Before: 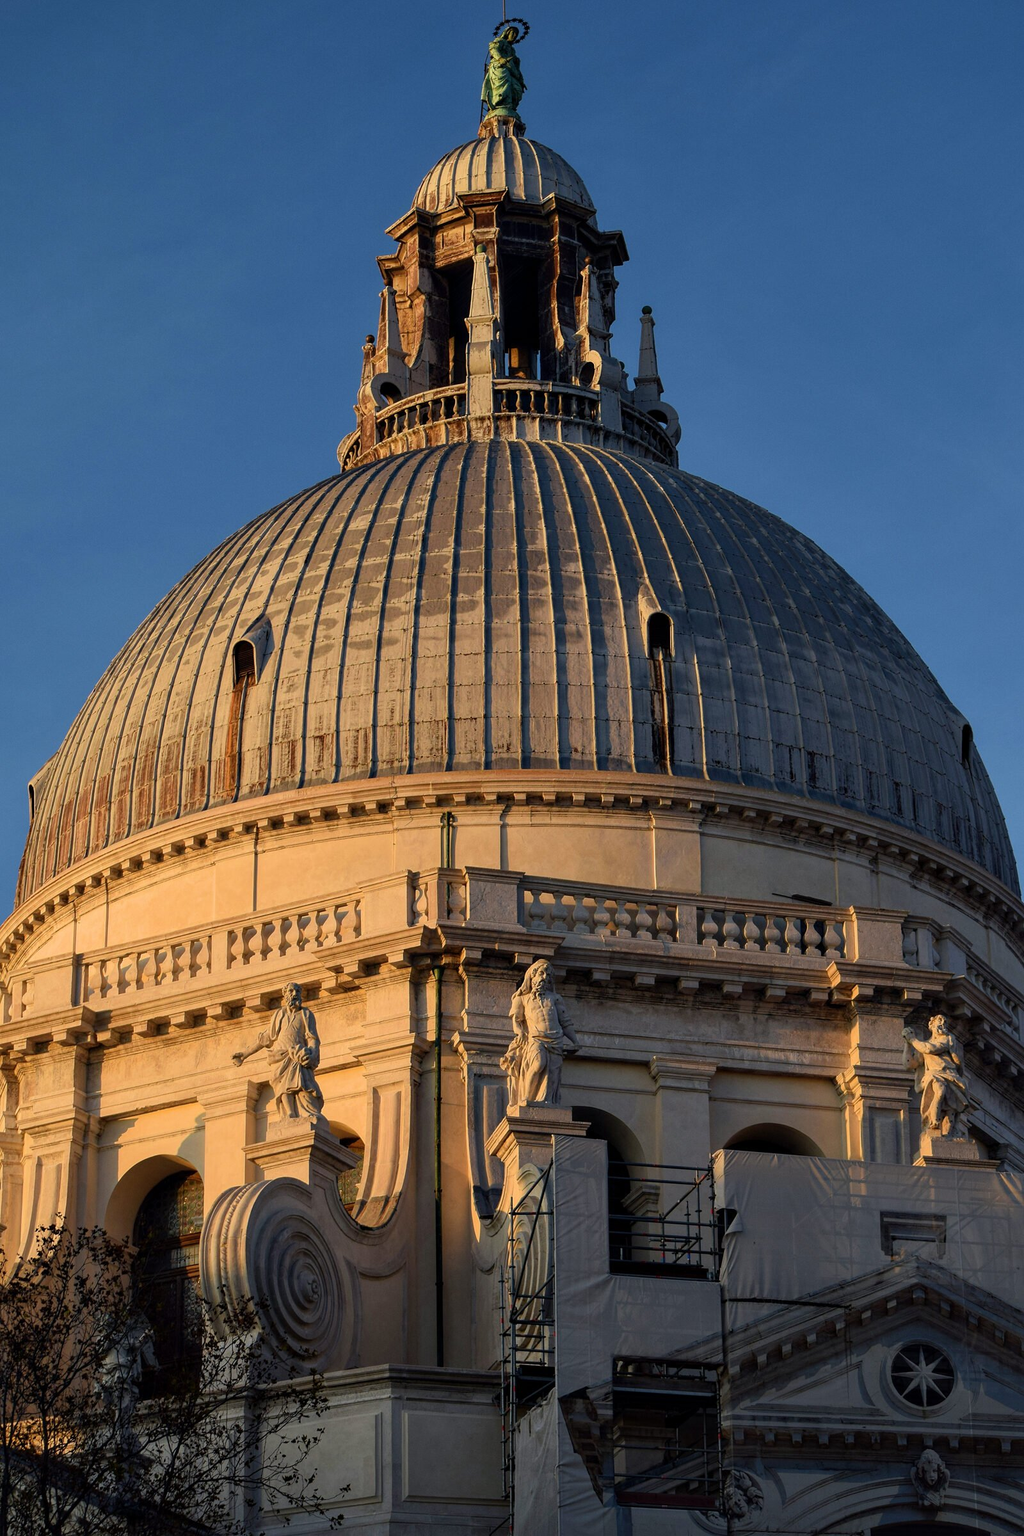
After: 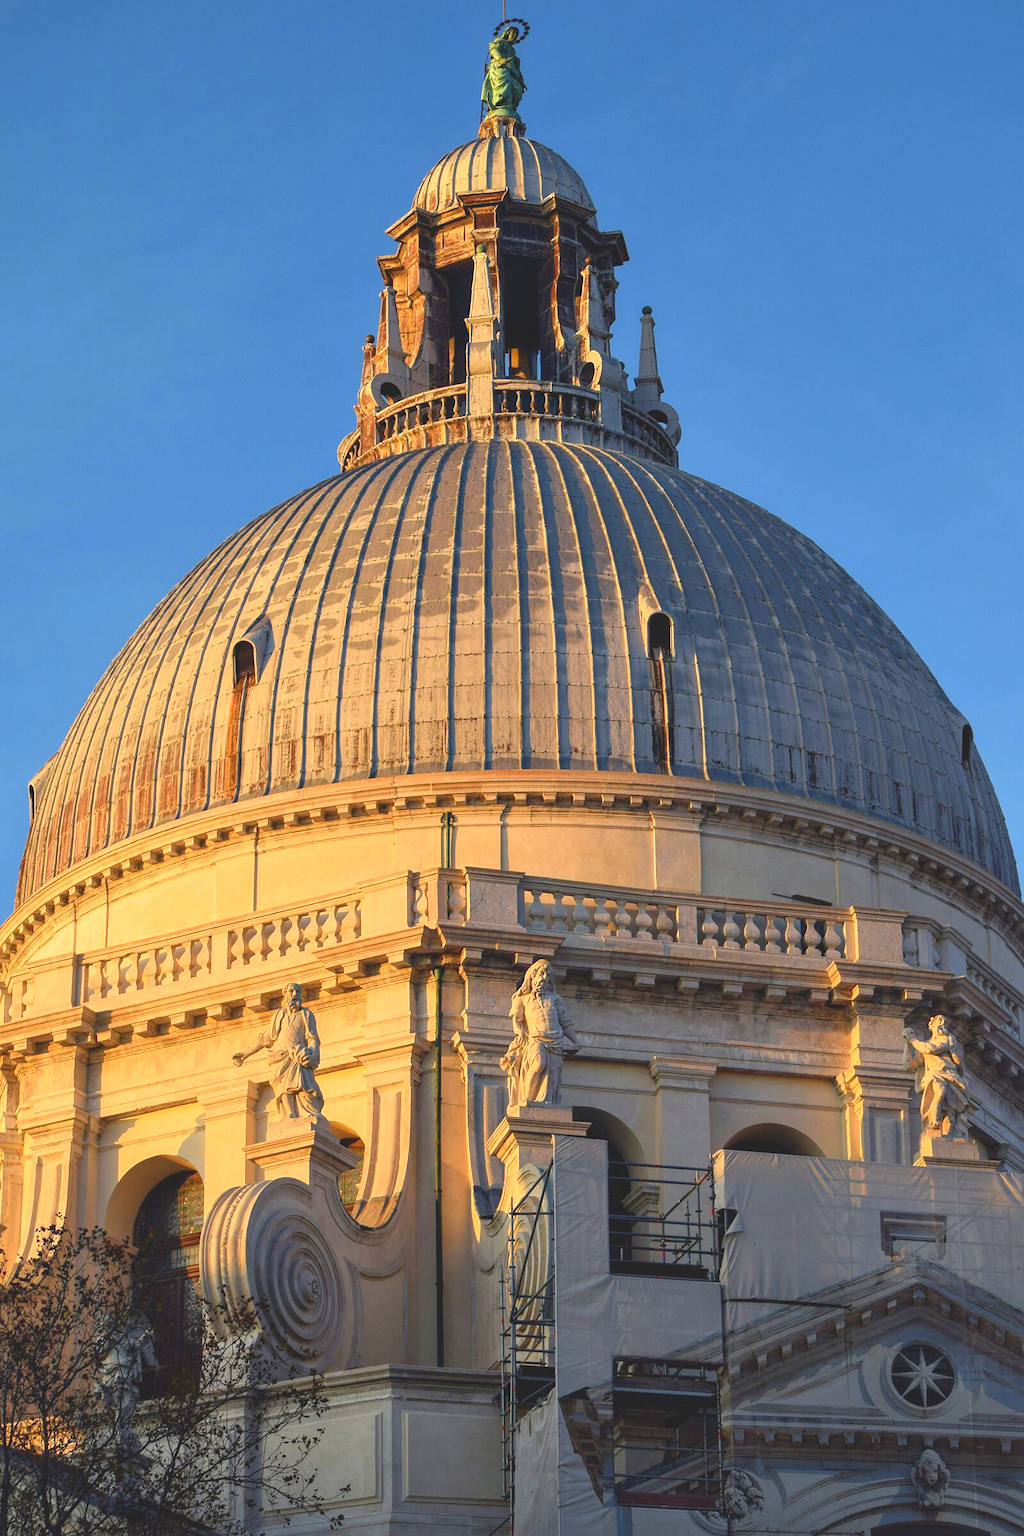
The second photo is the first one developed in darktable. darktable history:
contrast brightness saturation: contrast -0.279
exposure: black level correction 0, exposure 1.2 EV, compensate exposure bias true, compensate highlight preservation false
color calibration: illuminant same as pipeline (D50), x 0.346, y 0.358, temperature 4999.32 K
